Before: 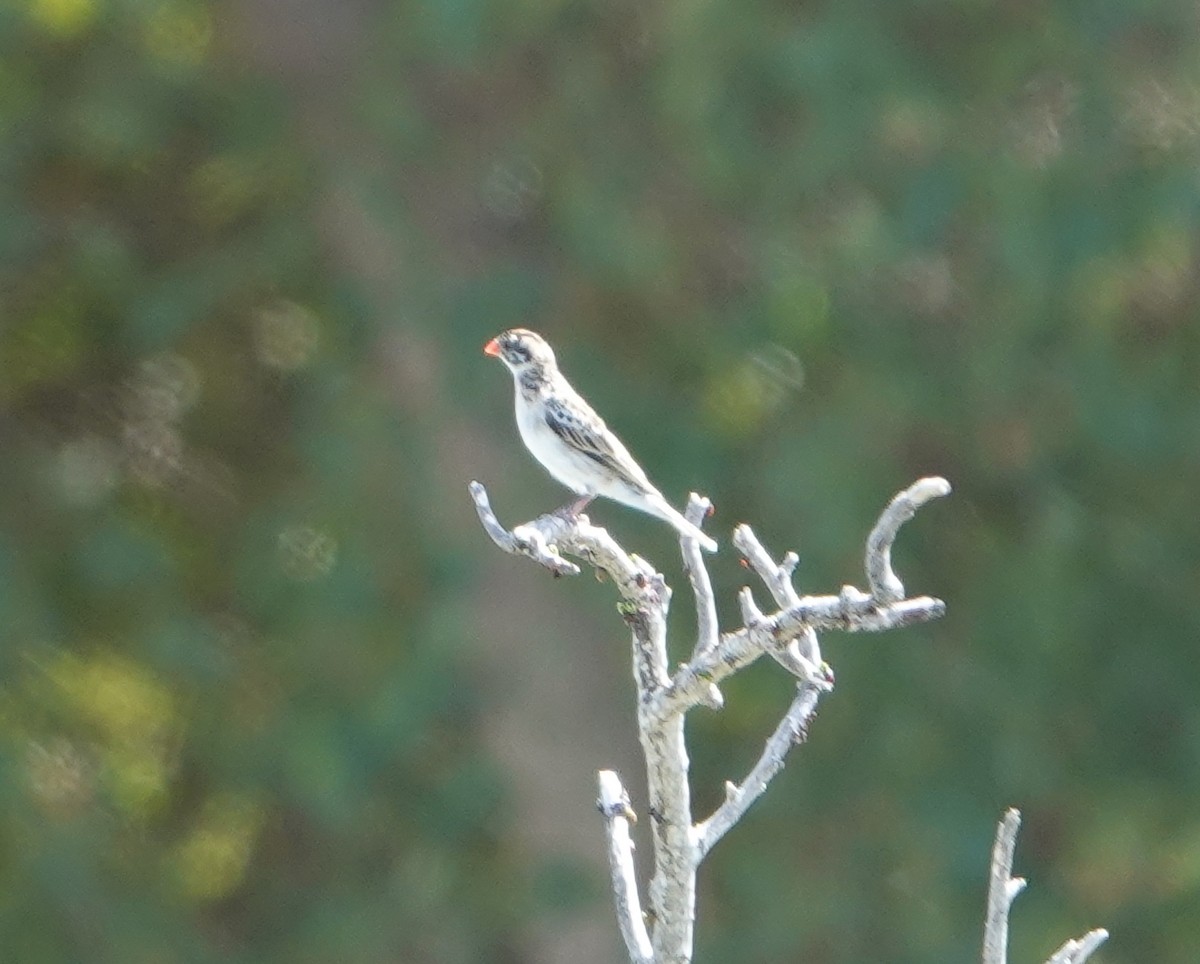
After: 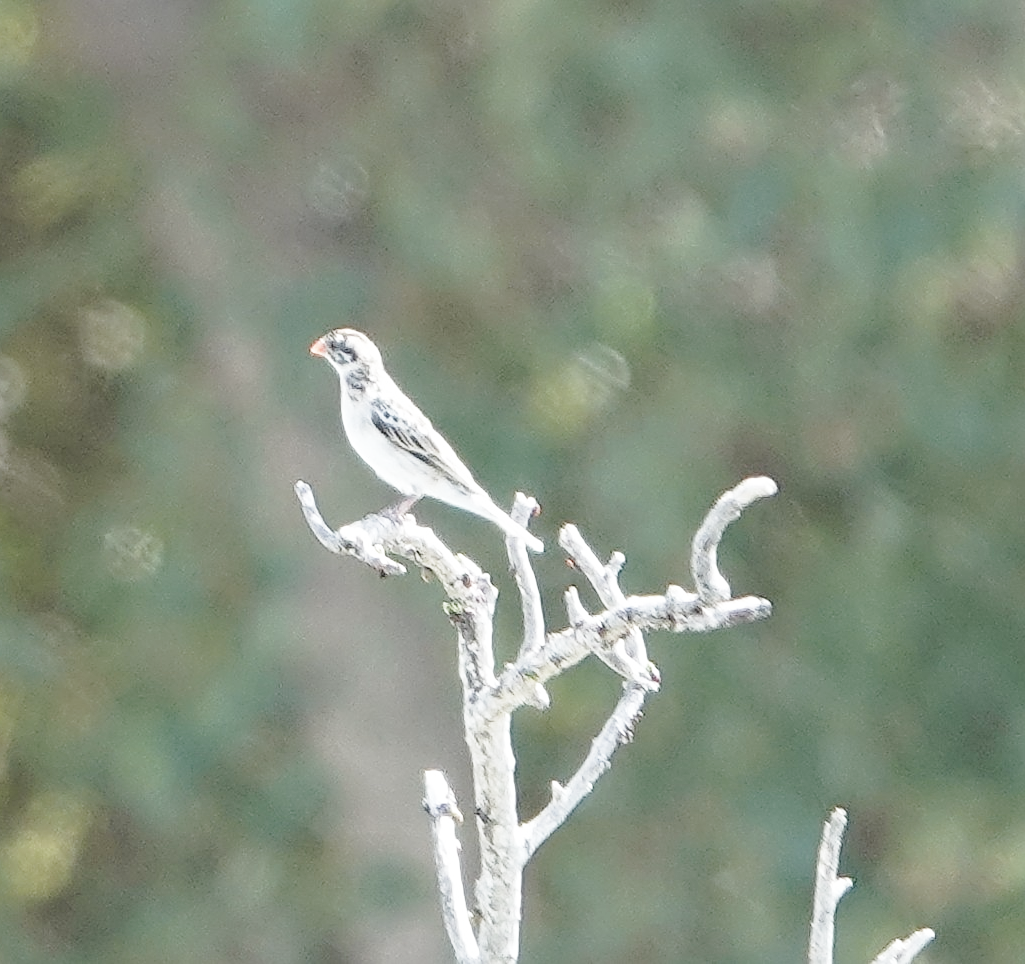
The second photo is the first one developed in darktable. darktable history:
crop and rotate: left 14.541%
sharpen: on, module defaults
base curve: curves: ch0 [(0, 0) (0.028, 0.03) (0.121, 0.232) (0.46, 0.748) (0.859, 0.968) (1, 1)], preserve colors none
color correction: highlights b* -0.023, saturation 0.601
